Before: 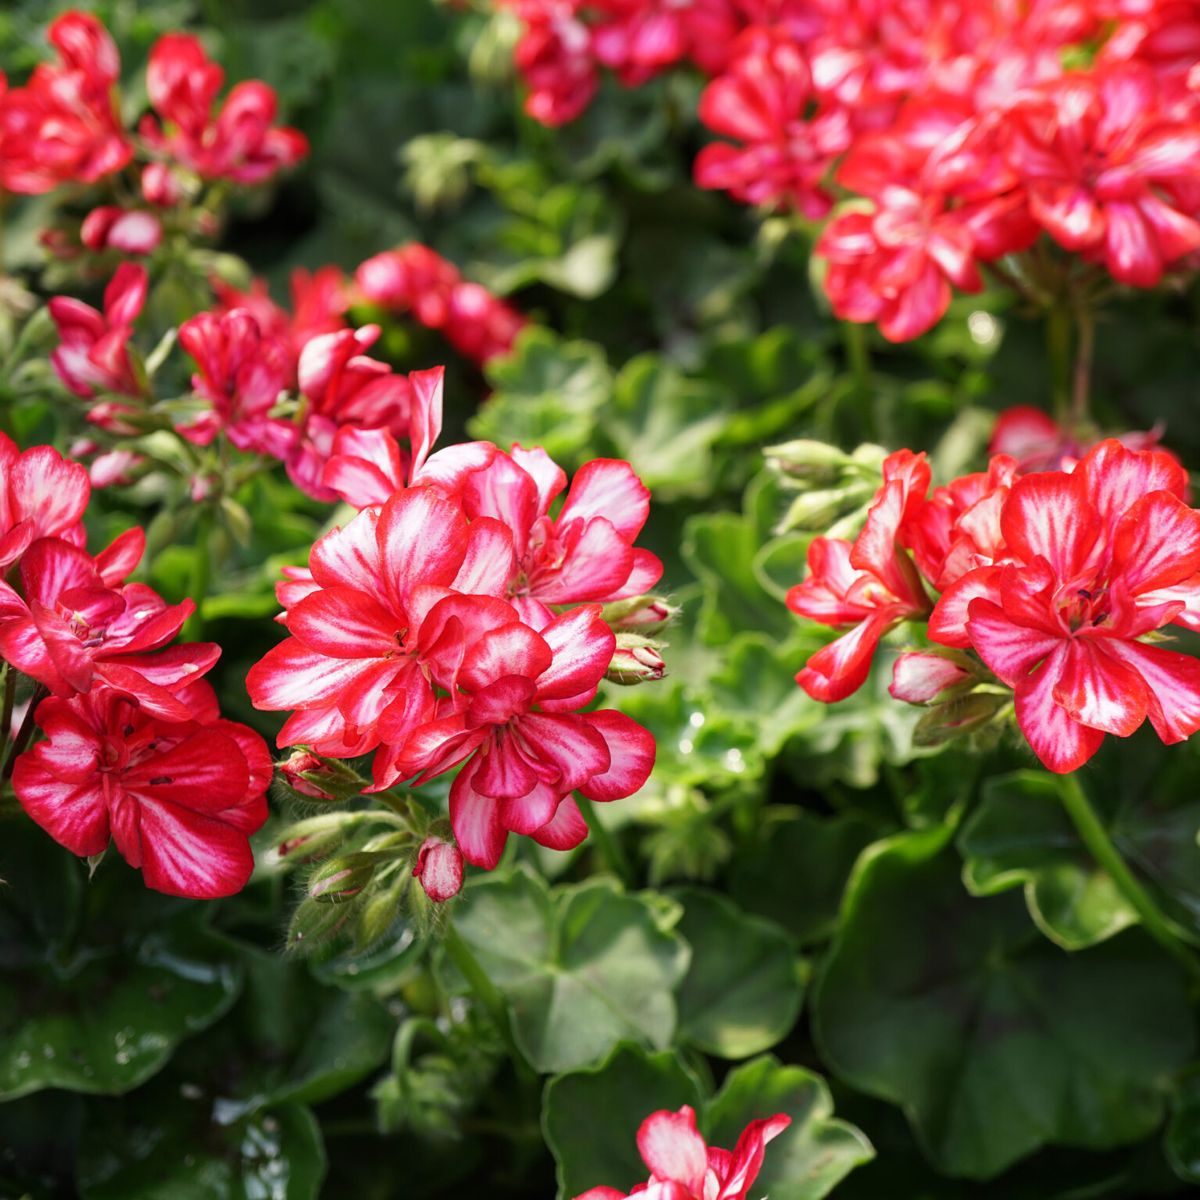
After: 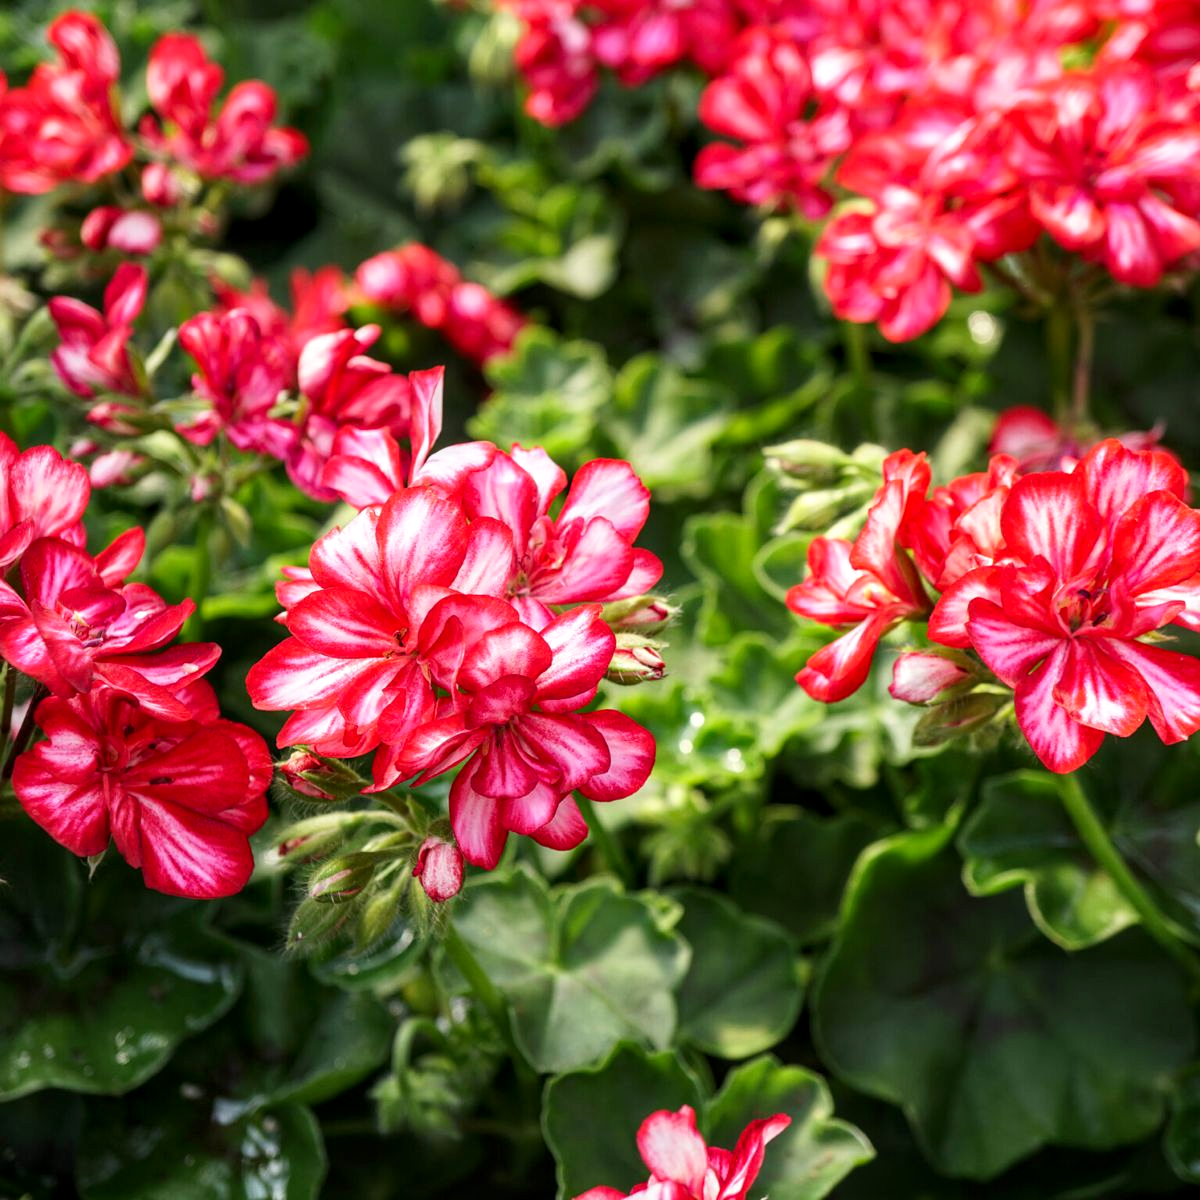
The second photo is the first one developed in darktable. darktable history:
contrast brightness saturation: contrast 0.099, brightness 0.027, saturation 0.086
local contrast: on, module defaults
